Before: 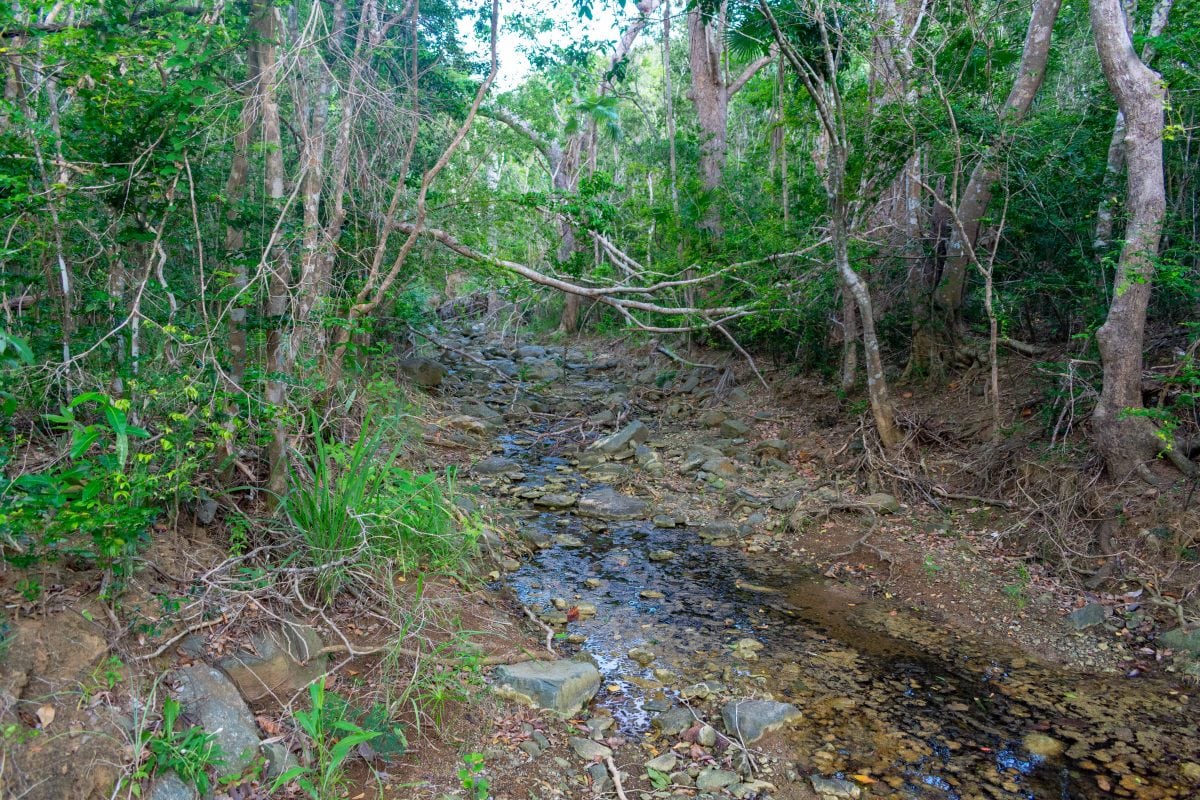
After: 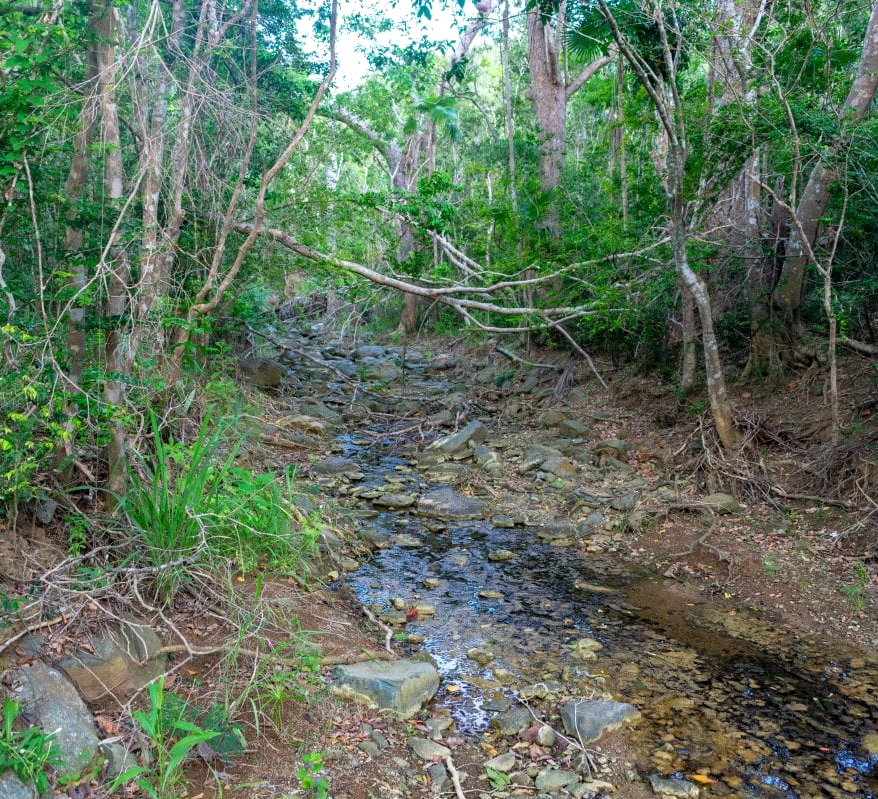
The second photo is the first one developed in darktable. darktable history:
crop: left 13.443%, right 13.31%
levels: levels [0.016, 0.484, 0.953]
